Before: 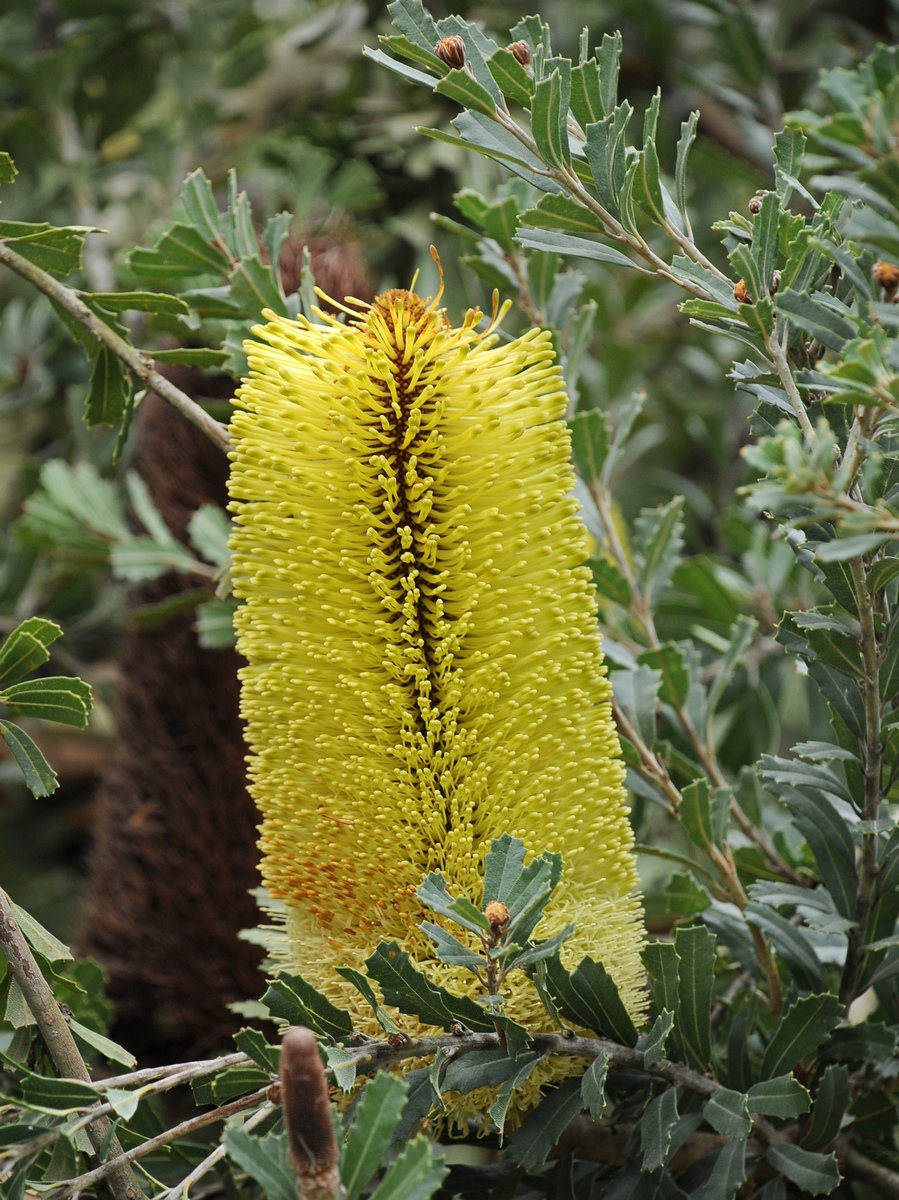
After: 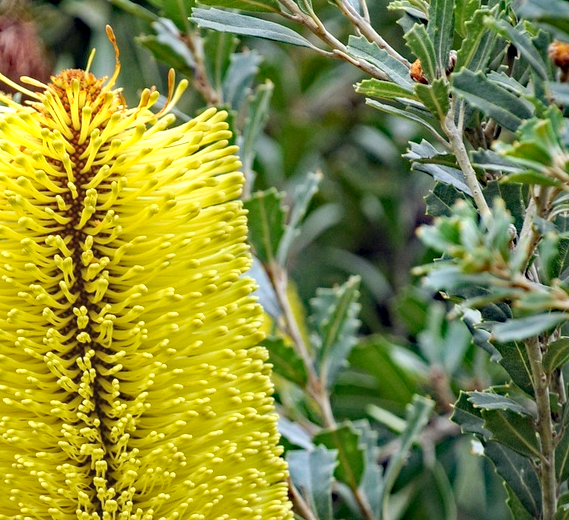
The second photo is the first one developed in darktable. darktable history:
local contrast: detail 110%
haze removal: strength 0.525, distance 0.923, compatibility mode true
exposure: black level correction 0.001, exposure 0.499 EV, compensate highlight preservation false
crop: left 36.094%, top 18.336%, right 0.591%, bottom 38.314%
